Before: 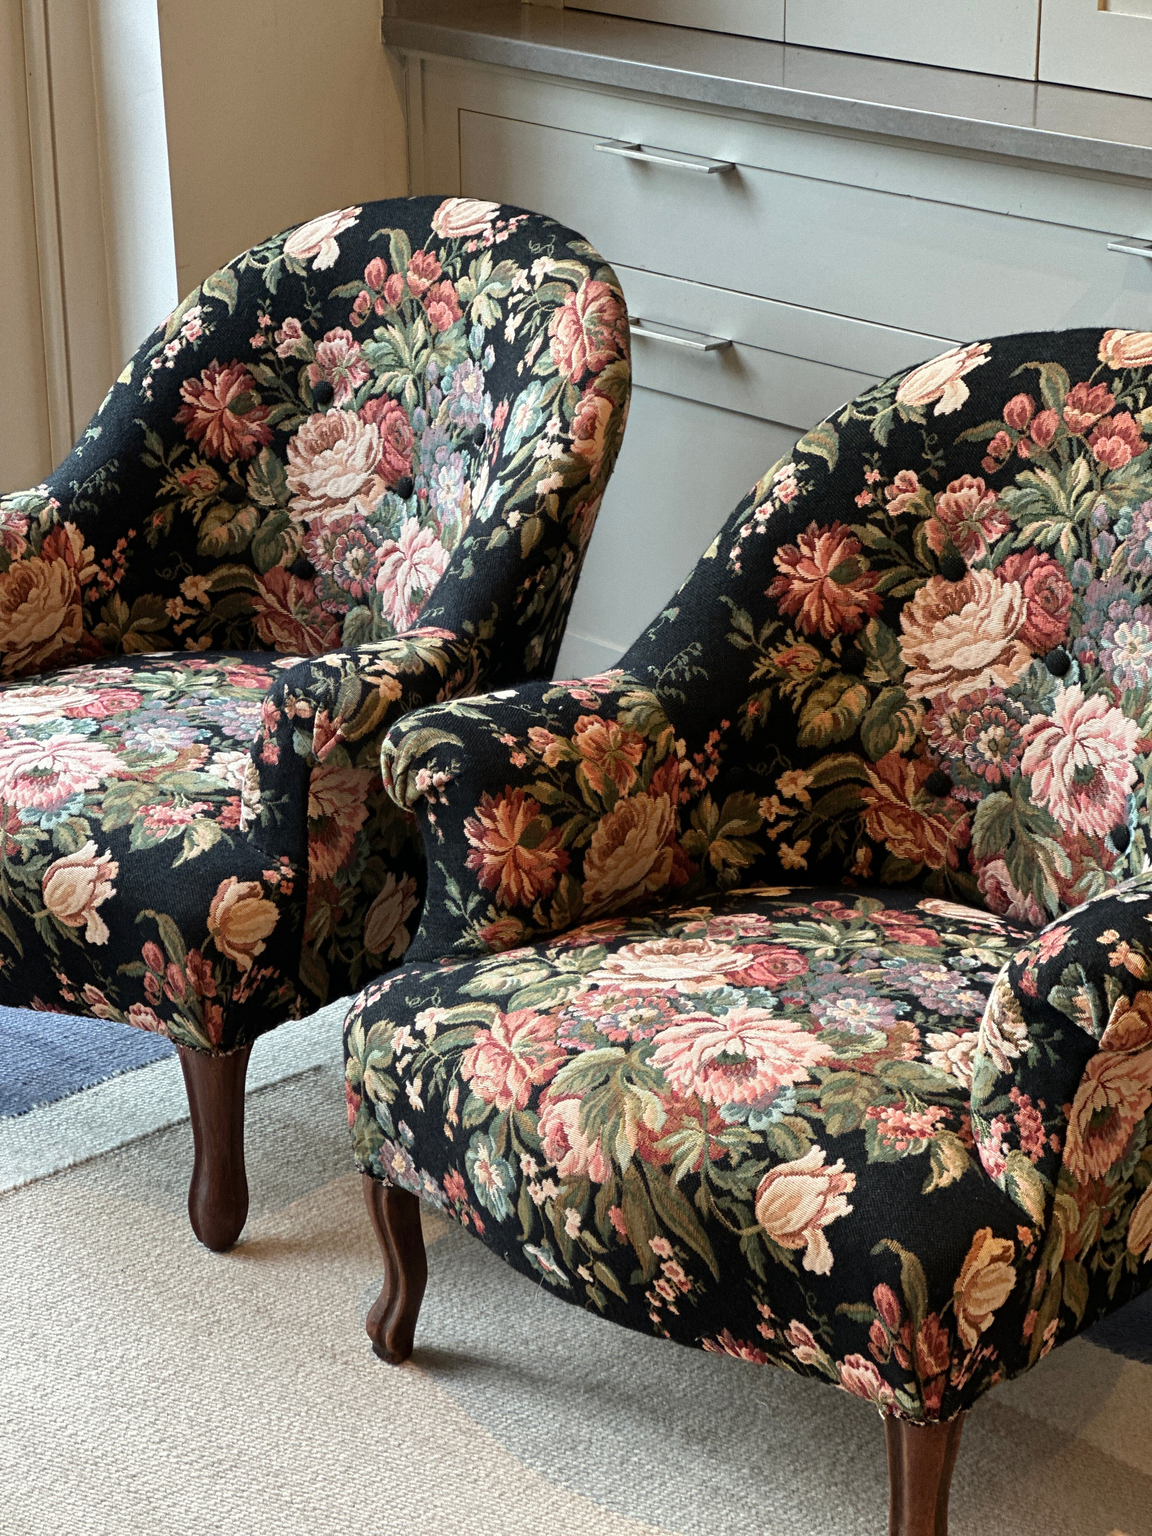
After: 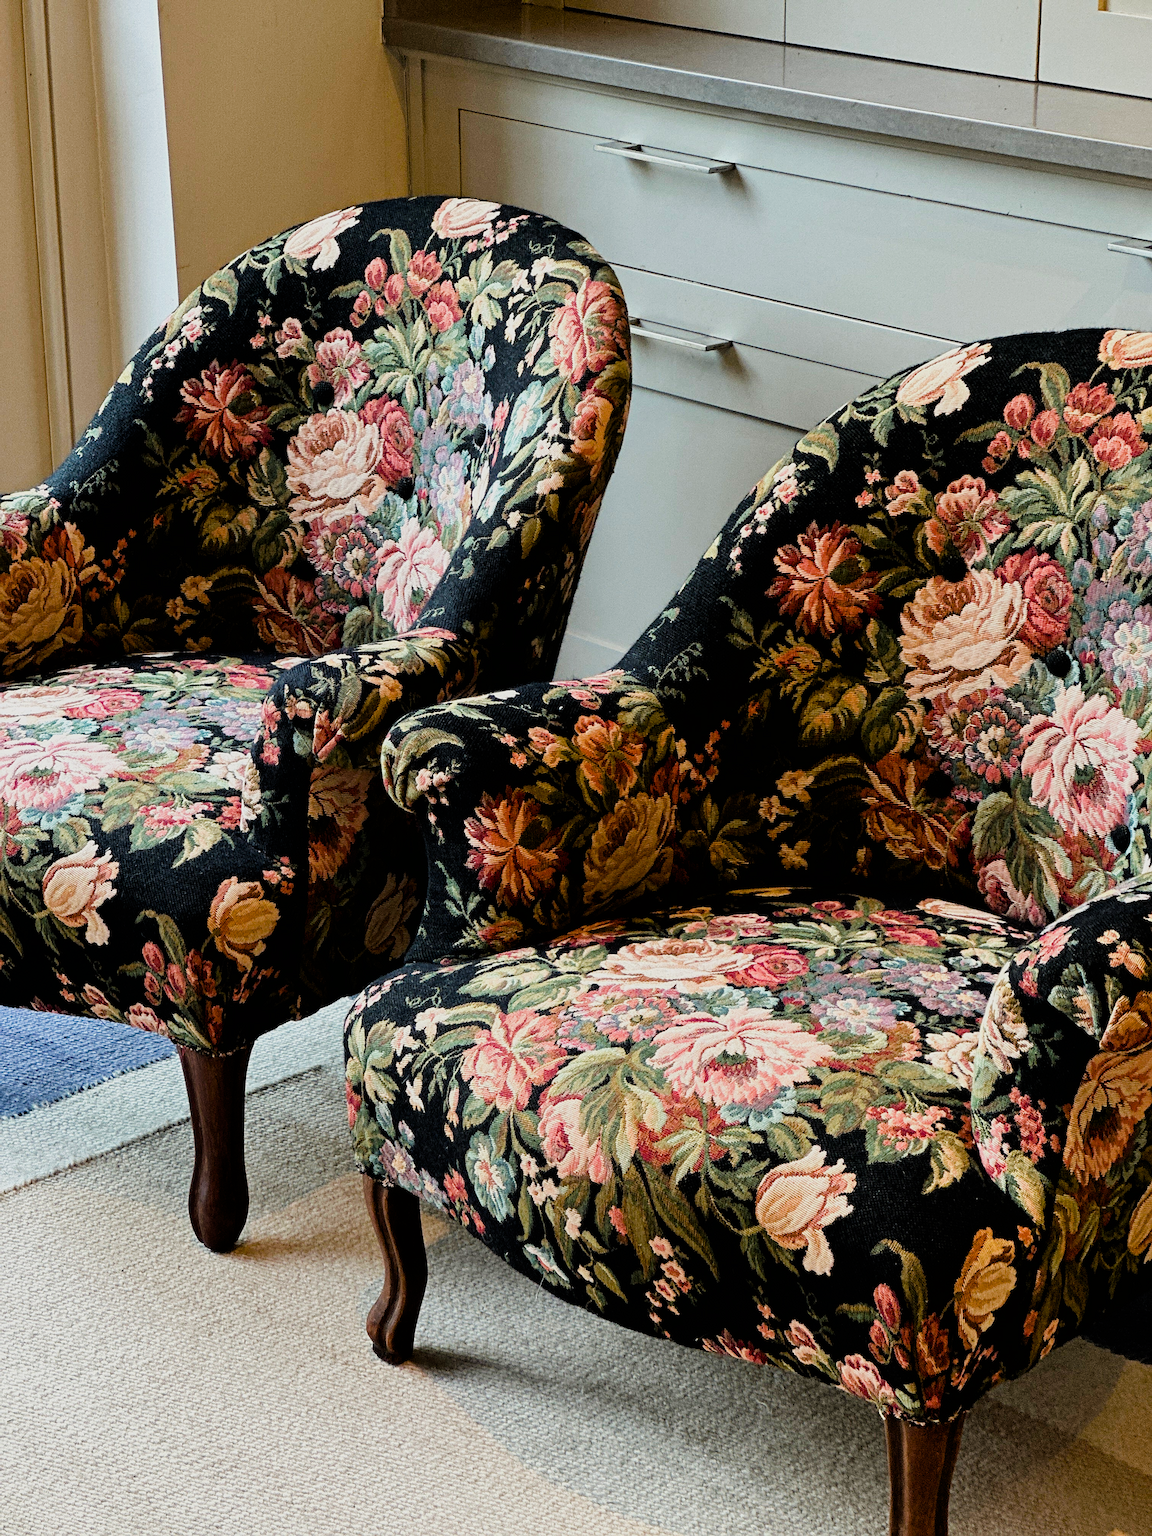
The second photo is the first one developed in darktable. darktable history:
filmic rgb: black relative exposure -5.13 EV, white relative exposure 3.98 EV, threshold -0.291 EV, transition 3.19 EV, structure ↔ texture 99.21%, hardness 2.88, contrast 1.298, highlights saturation mix -9.17%, enable highlight reconstruction true
sharpen: on, module defaults
color balance rgb: perceptual saturation grading › global saturation 26.978%, perceptual saturation grading › highlights -27.716%, perceptual saturation grading › mid-tones 15.294%, perceptual saturation grading › shadows 34.188%, global vibrance 30.004%
